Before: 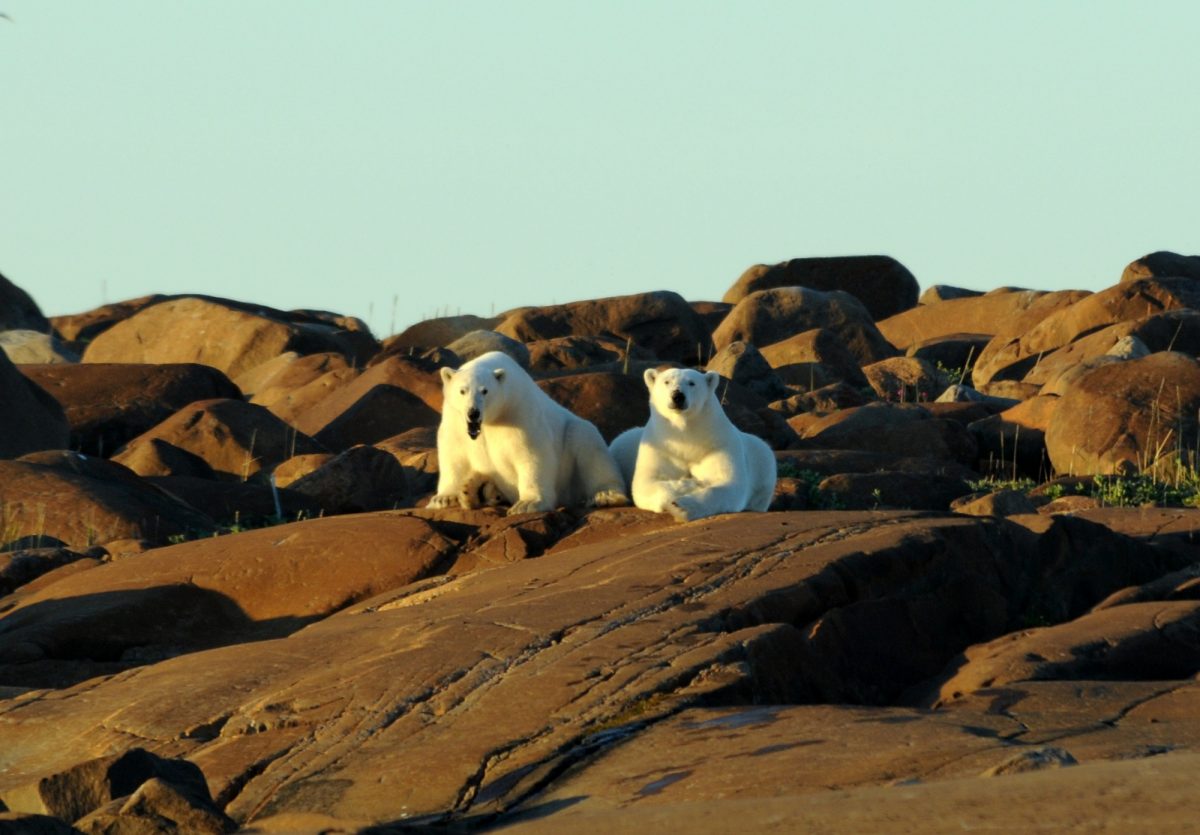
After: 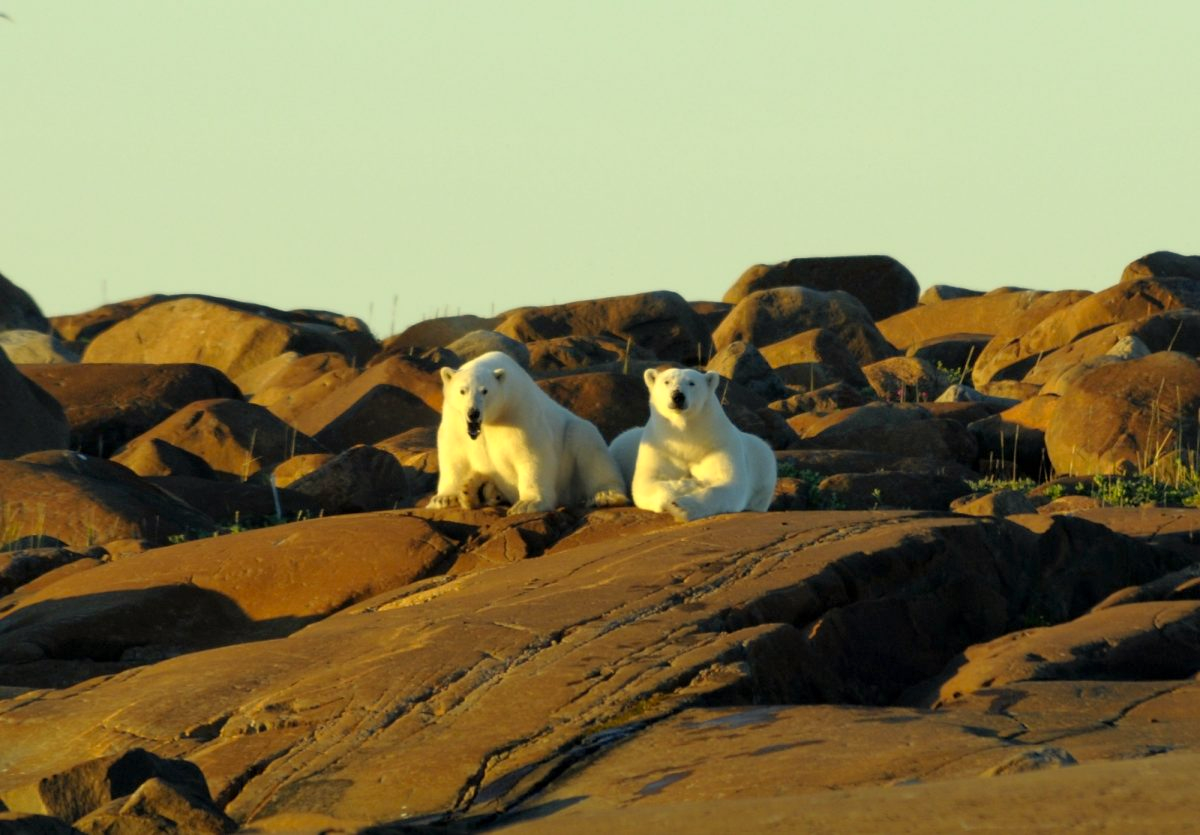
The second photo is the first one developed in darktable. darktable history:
color correction: highlights a* 1.36, highlights b* 18.23
shadows and highlights: shadows 43.14, highlights 7.96
